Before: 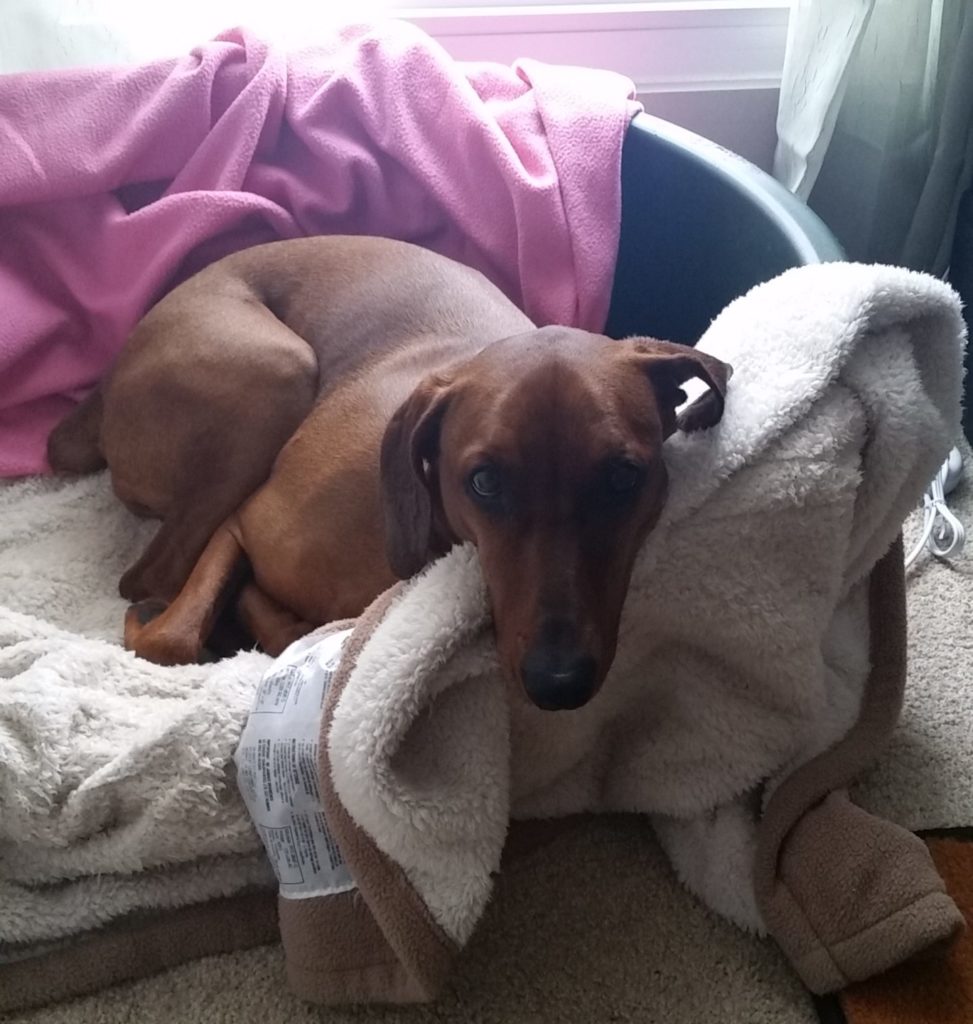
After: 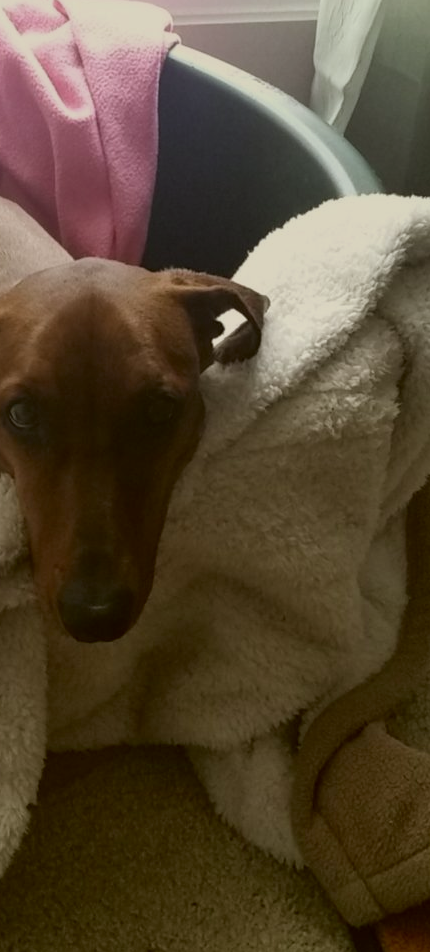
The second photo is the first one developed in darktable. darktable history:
crop: left 47.628%, top 6.643%, right 7.874%
graduated density: rotation -0.352°, offset 57.64
color correction: highlights a* -1.43, highlights b* 10.12, shadows a* 0.395, shadows b* 19.35
